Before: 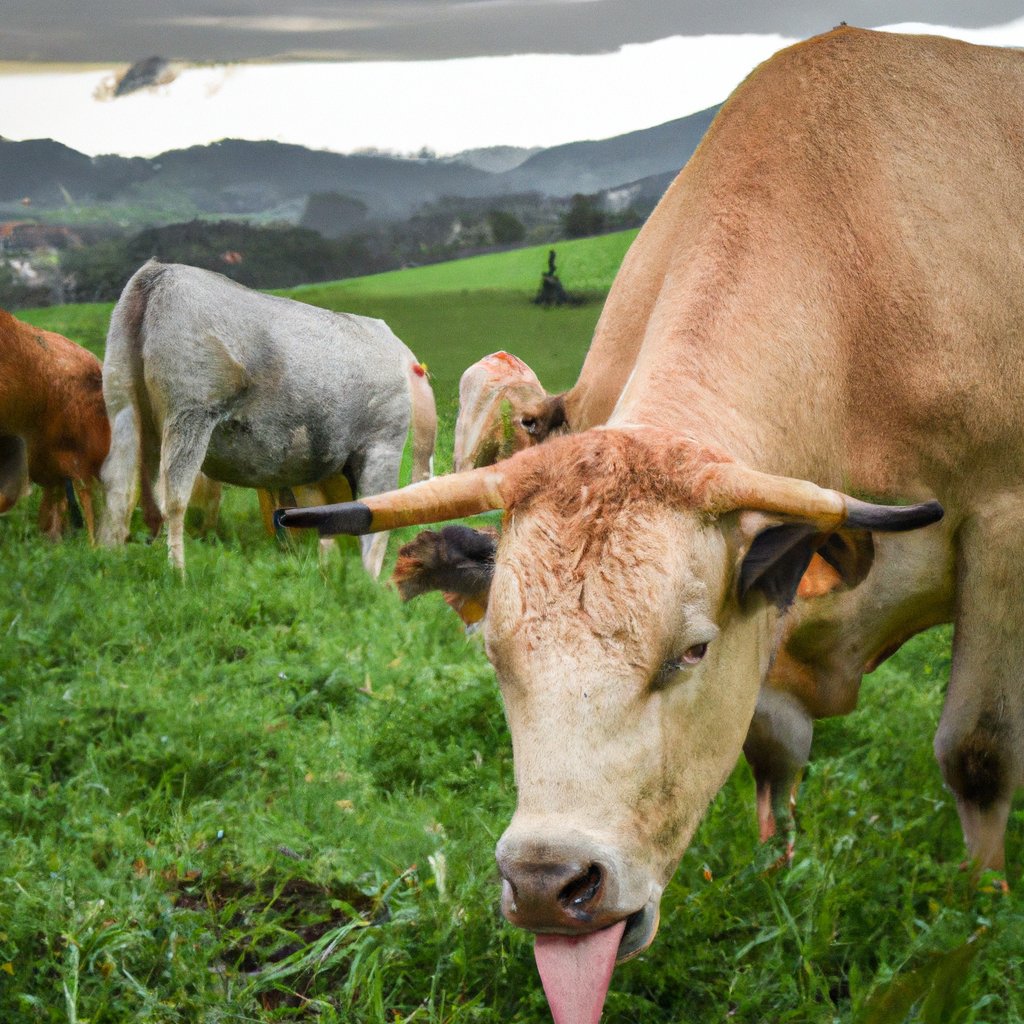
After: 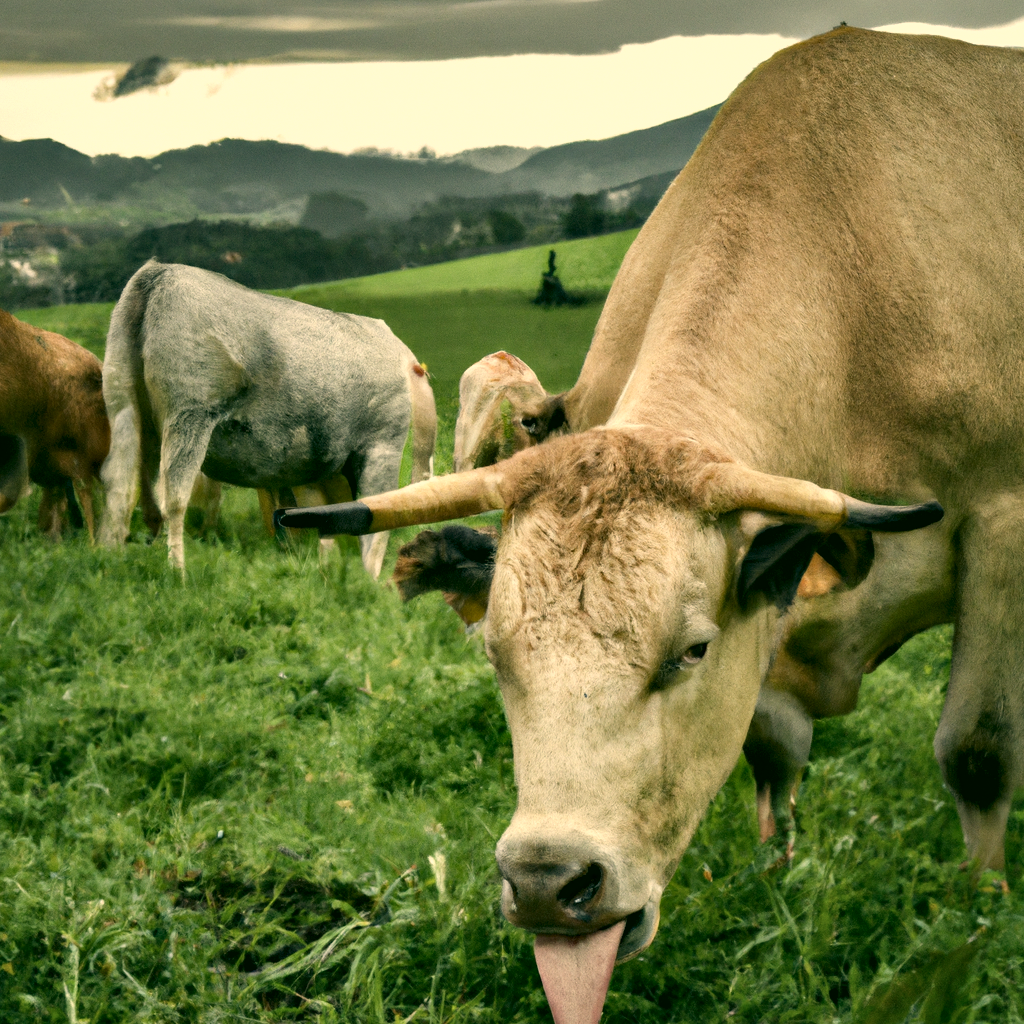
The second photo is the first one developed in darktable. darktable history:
contrast brightness saturation: contrast 0.098, saturation -0.374
shadows and highlights: radius 127.39, shadows 30.26, highlights -31.11, low approximation 0.01, soften with gaussian
tone curve: curves: ch0 [(0, 0) (0.077, 0.082) (0.765, 0.73) (1, 1)], color space Lab, independent channels, preserve colors none
color correction: highlights a* 5.06, highlights b* 24.21, shadows a* -15.77, shadows b* 3.78
haze removal: compatibility mode true
contrast equalizer: octaves 7, y [[0.439, 0.44, 0.442, 0.457, 0.493, 0.498], [0.5 ×6], [0.5 ×6], [0 ×6], [0 ×6]], mix -0.99
